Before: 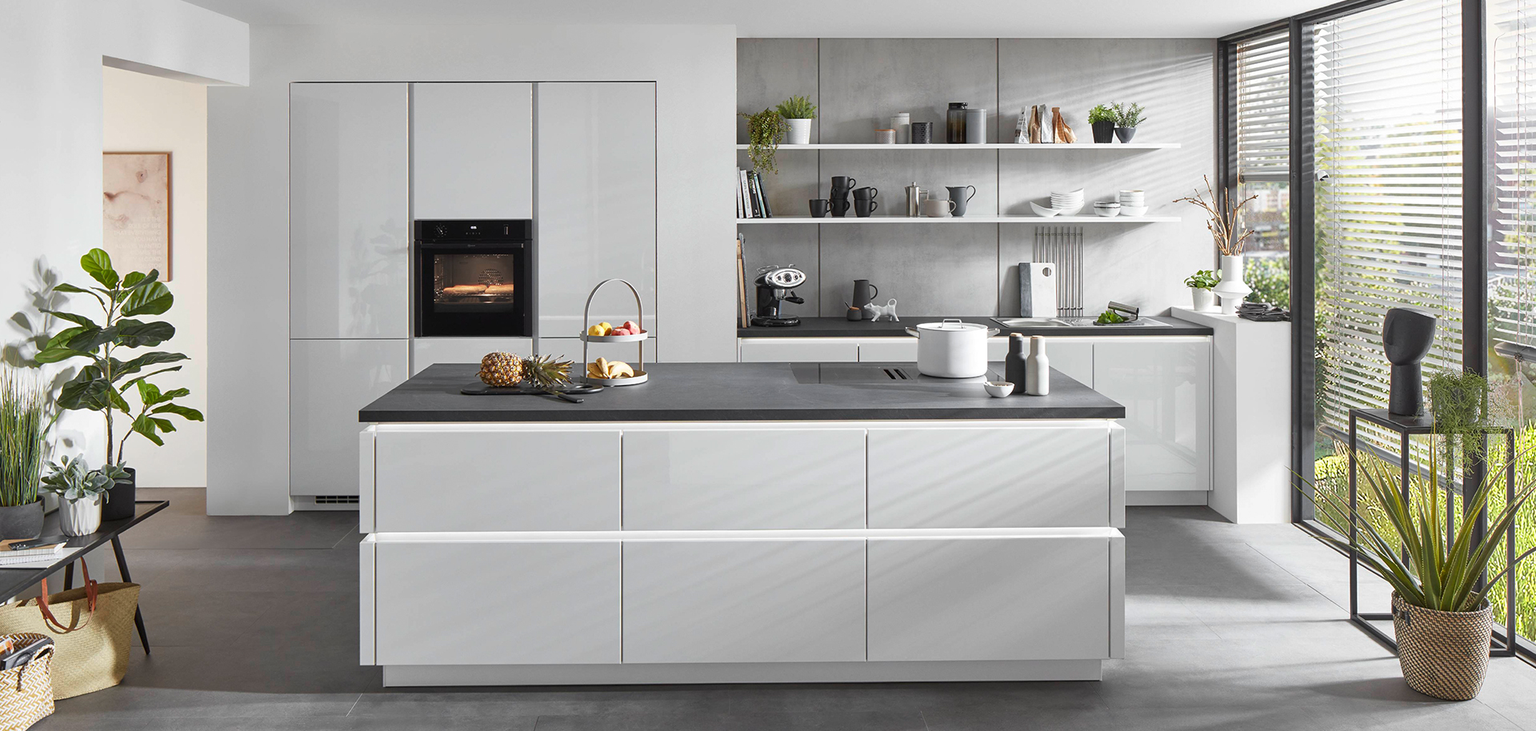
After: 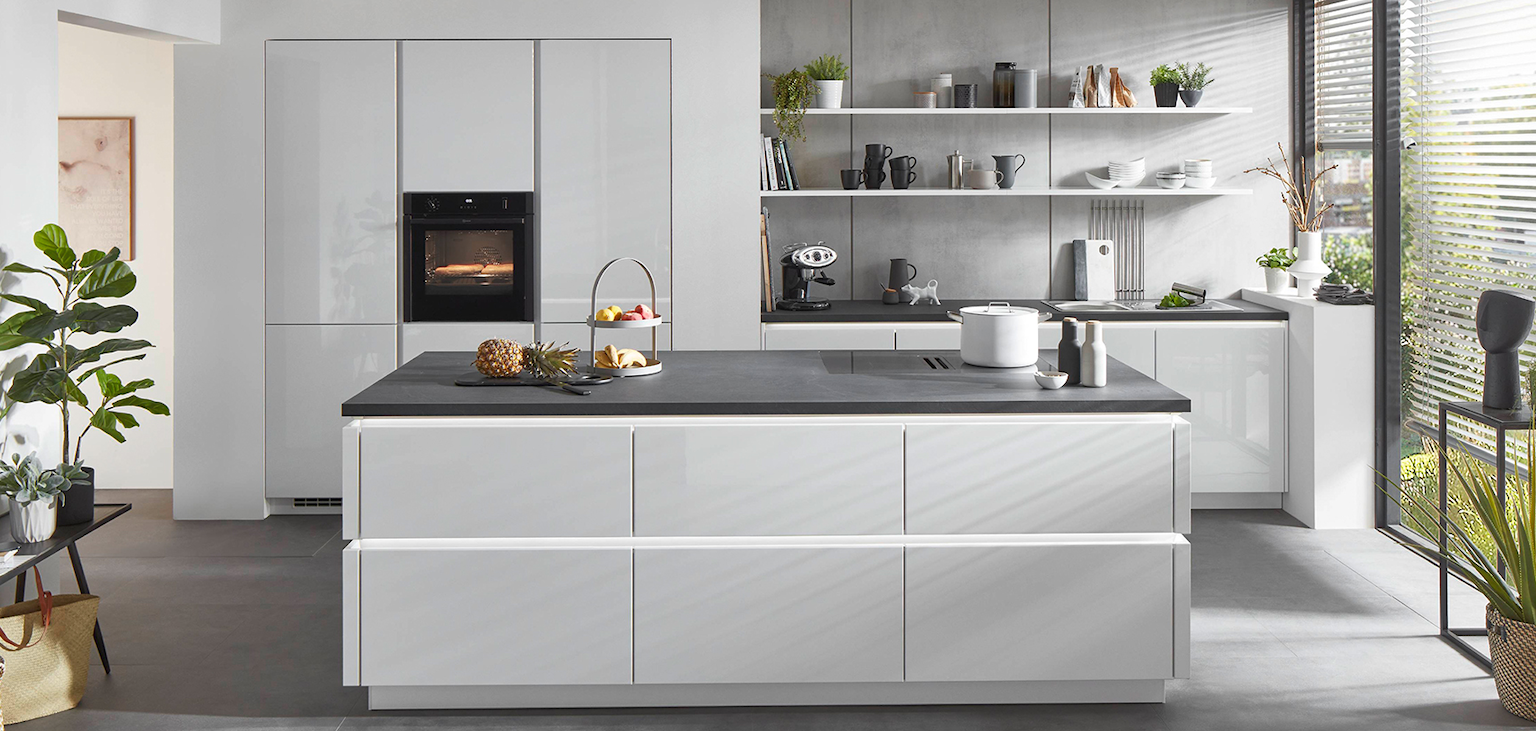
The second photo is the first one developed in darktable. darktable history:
shadows and highlights: shadows 43.06, highlights 6.94
crop: left 3.305%, top 6.436%, right 6.389%, bottom 3.258%
